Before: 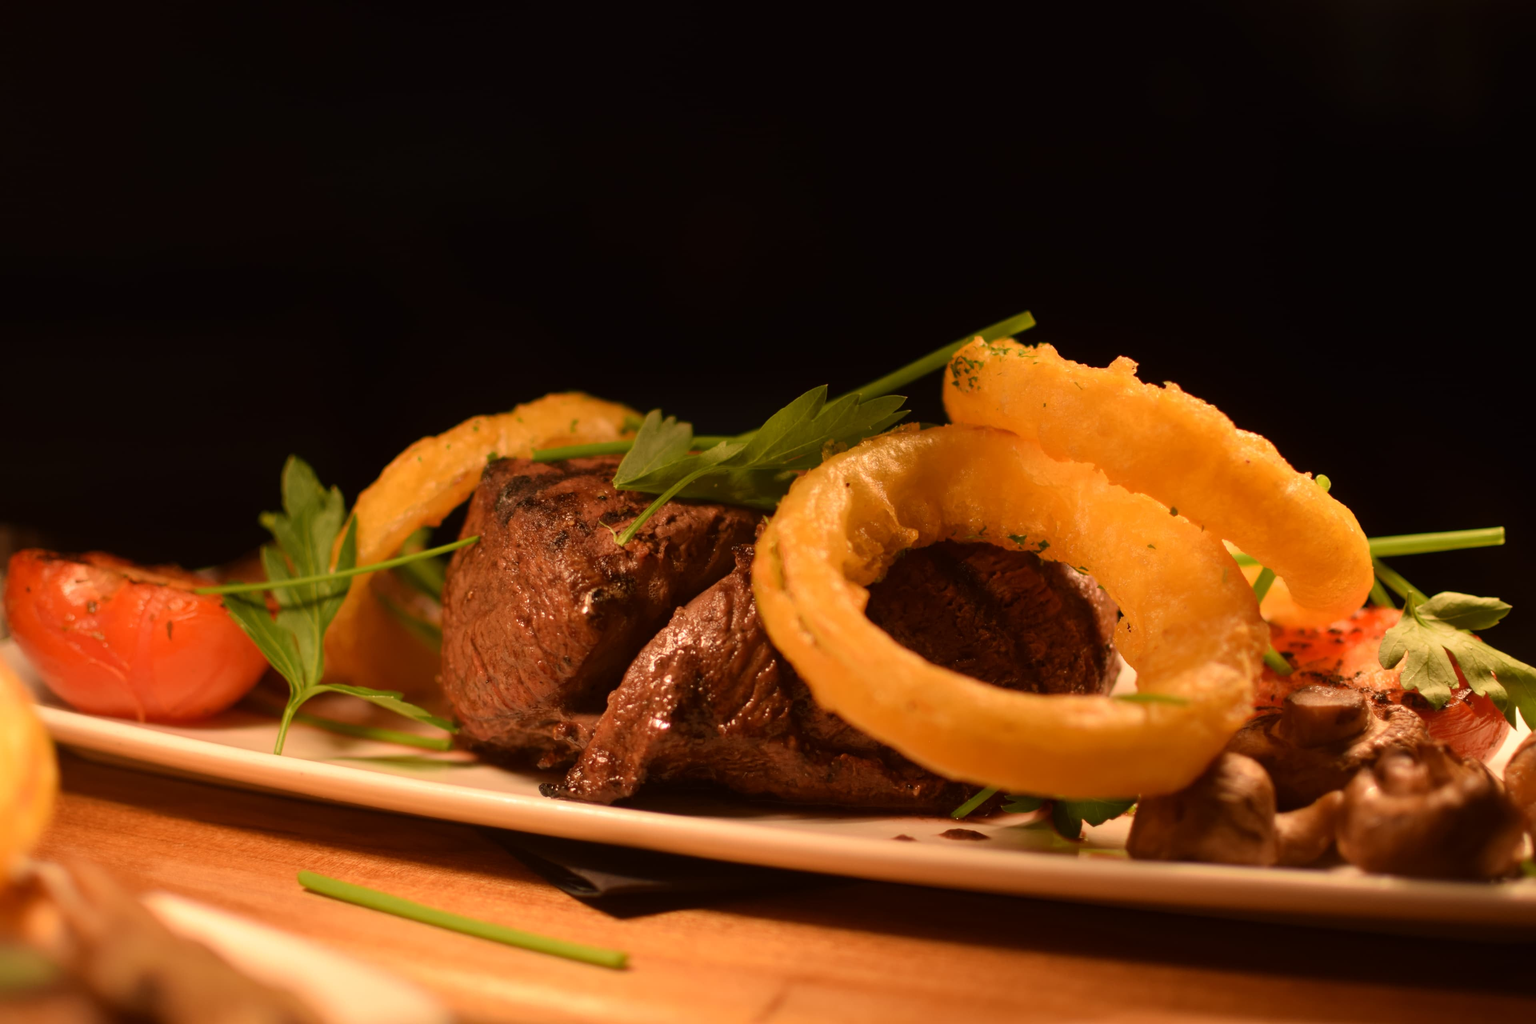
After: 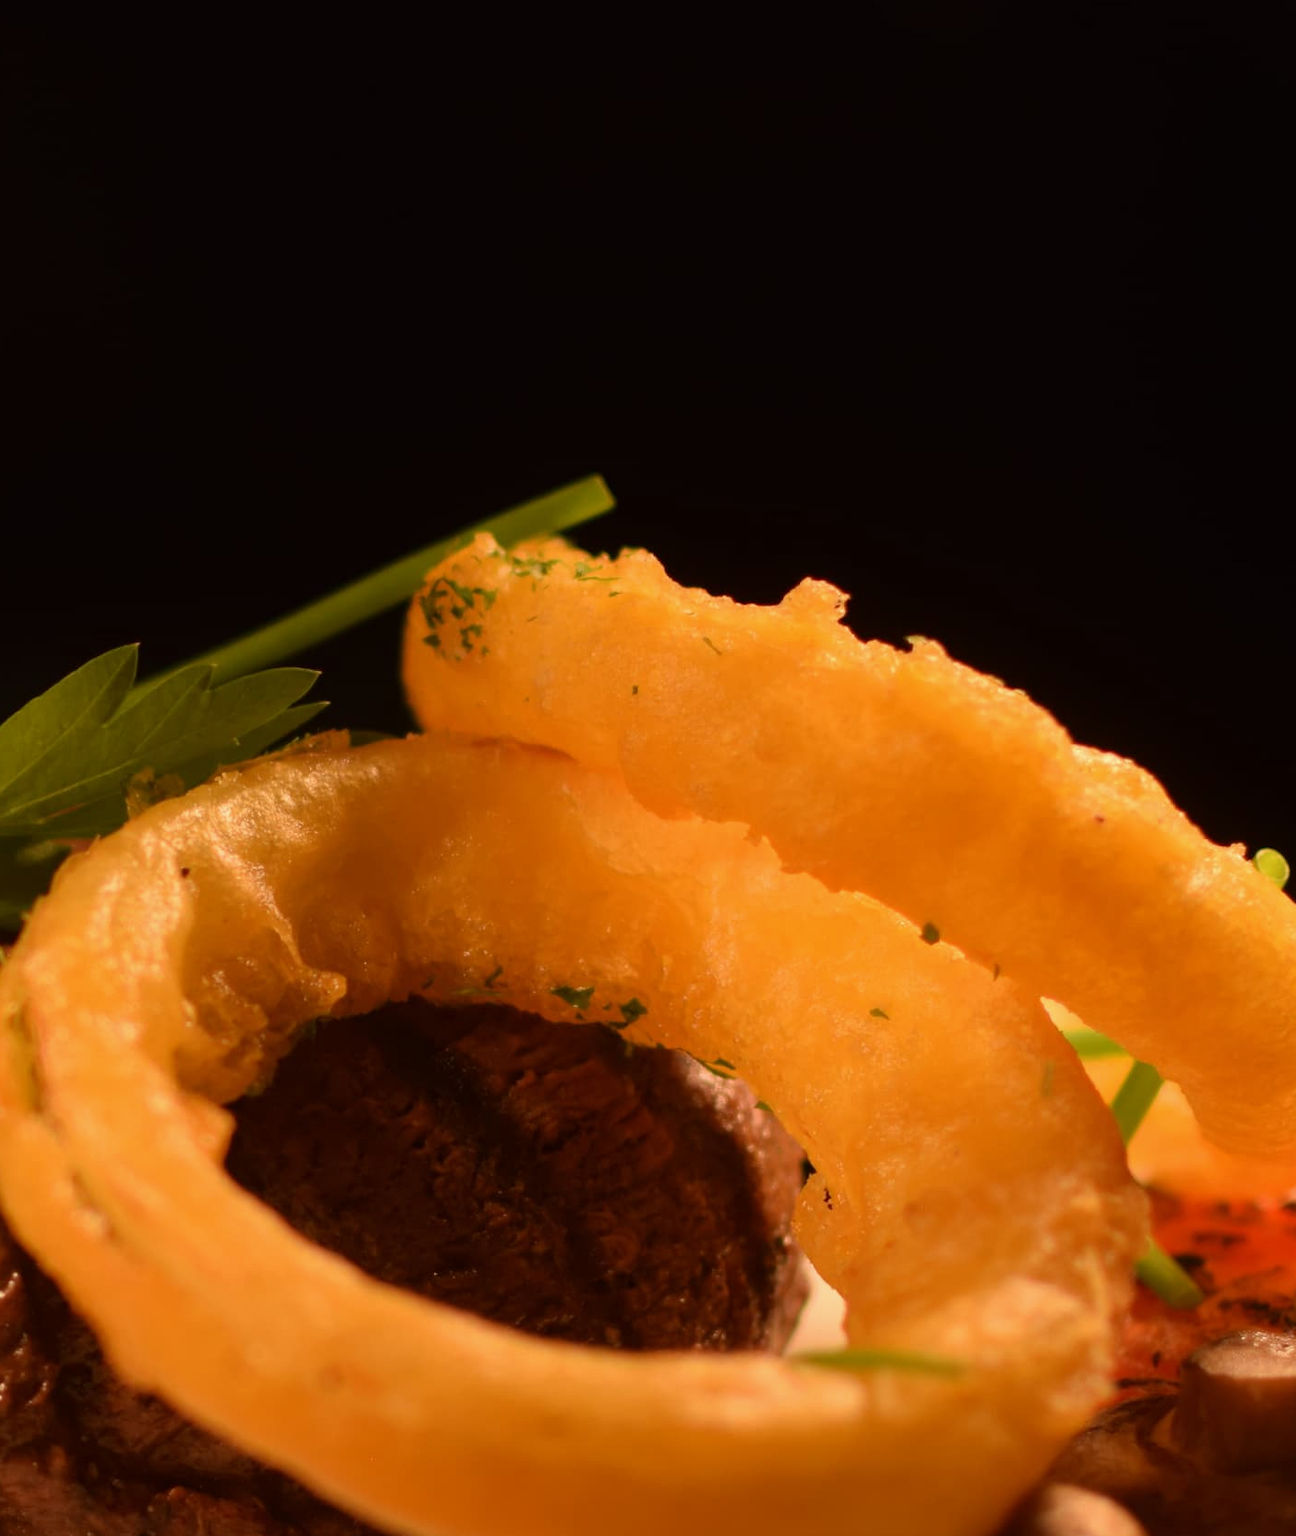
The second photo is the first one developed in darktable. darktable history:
exposure: exposure -0.072 EV, compensate highlight preservation false
crop and rotate: left 49.936%, top 10.094%, right 13.136%, bottom 24.256%
